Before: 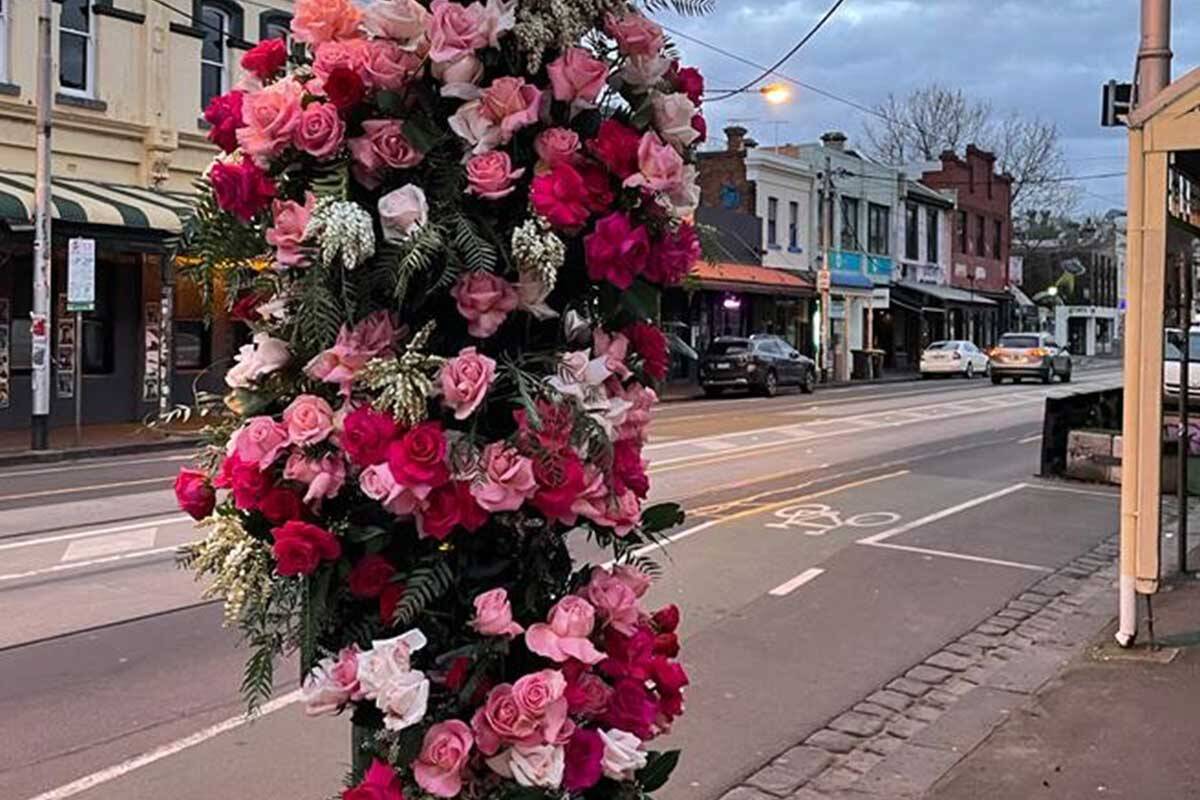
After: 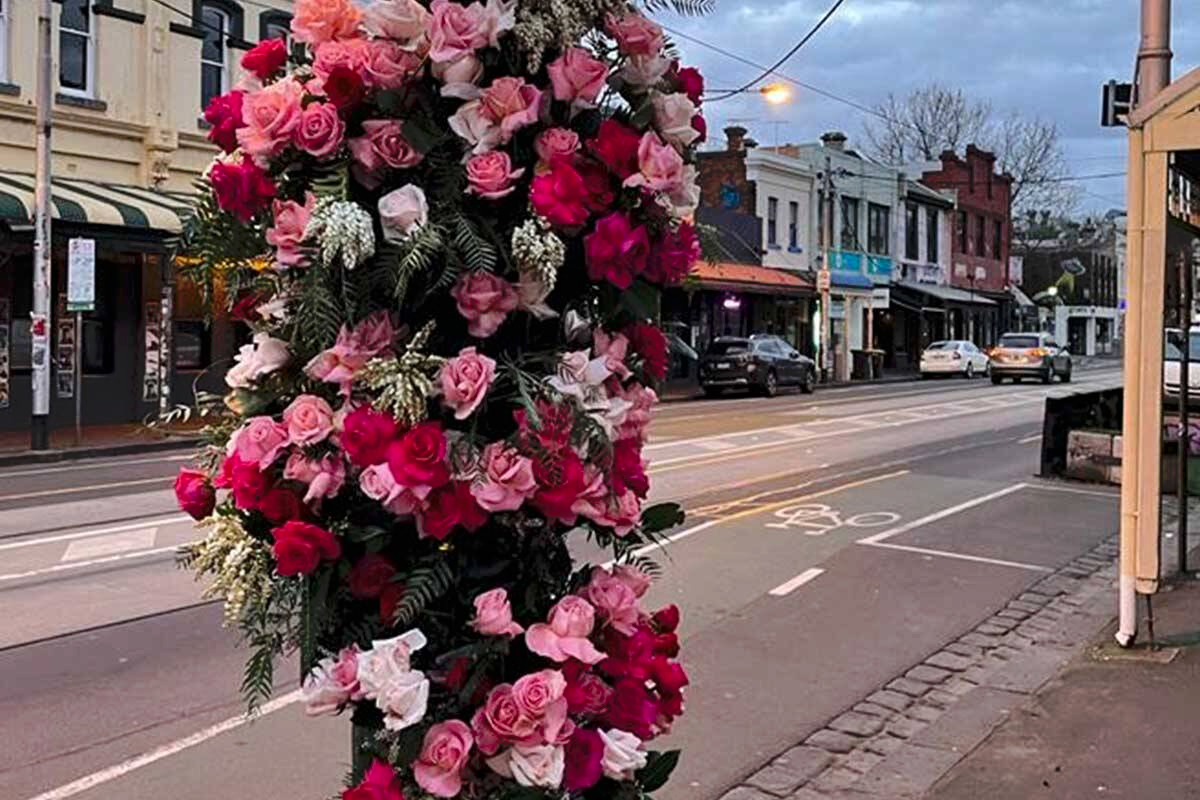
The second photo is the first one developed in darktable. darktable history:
tone curve: curves: ch0 [(0, 0) (0.003, 0.004) (0.011, 0.005) (0.025, 0.014) (0.044, 0.037) (0.069, 0.059) (0.1, 0.096) (0.136, 0.116) (0.177, 0.133) (0.224, 0.177) (0.277, 0.255) (0.335, 0.319) (0.399, 0.385) (0.468, 0.457) (0.543, 0.545) (0.623, 0.621) (0.709, 0.705) (0.801, 0.801) (0.898, 0.901) (1, 1)], preserve colors none
